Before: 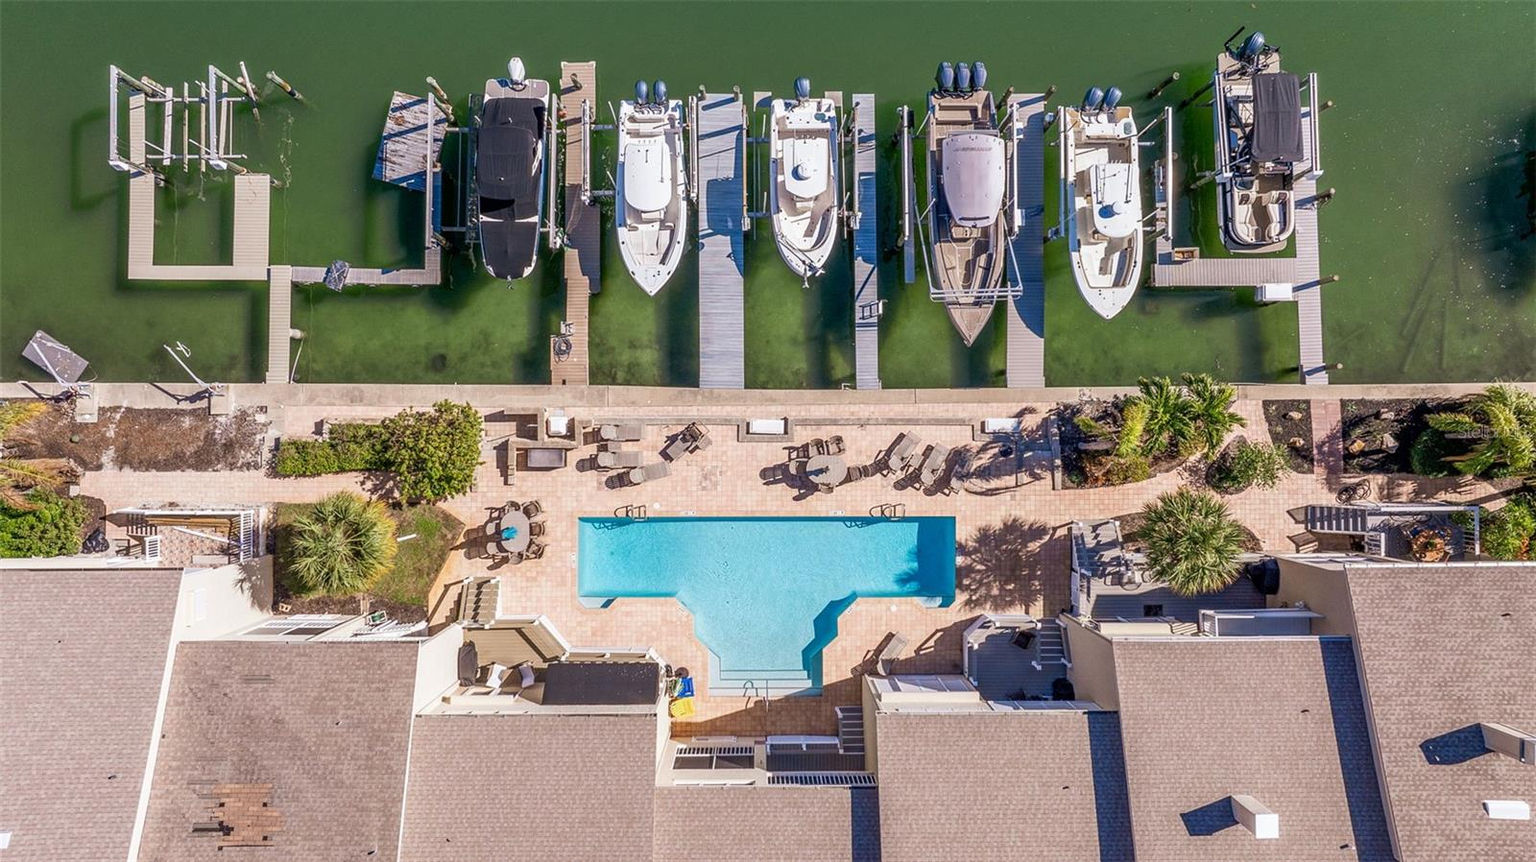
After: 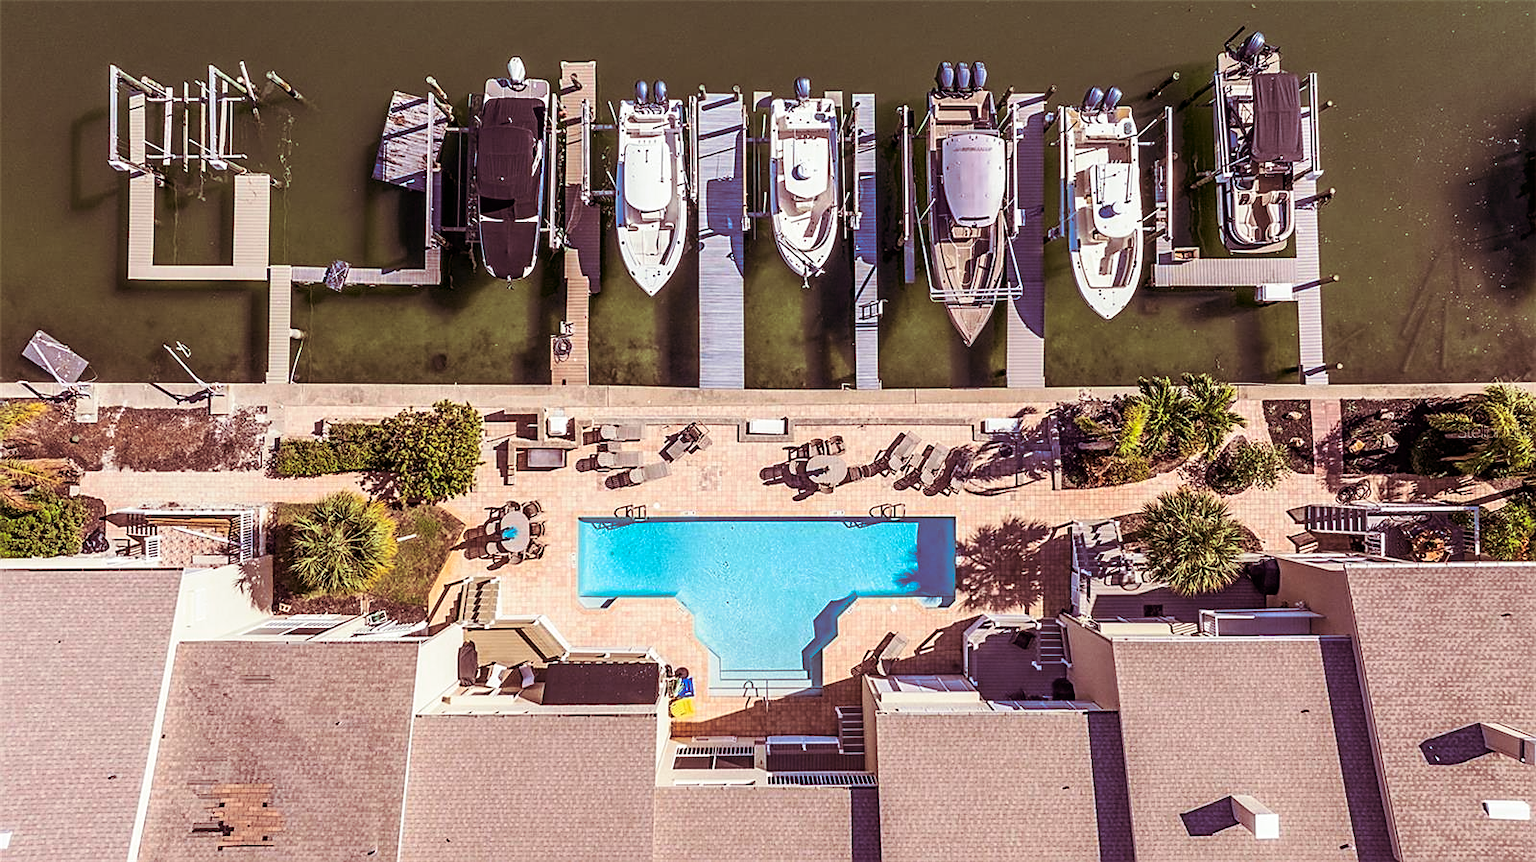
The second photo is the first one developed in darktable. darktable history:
contrast brightness saturation: contrast 0.16, saturation 0.32
split-toning: on, module defaults
sharpen: on, module defaults
